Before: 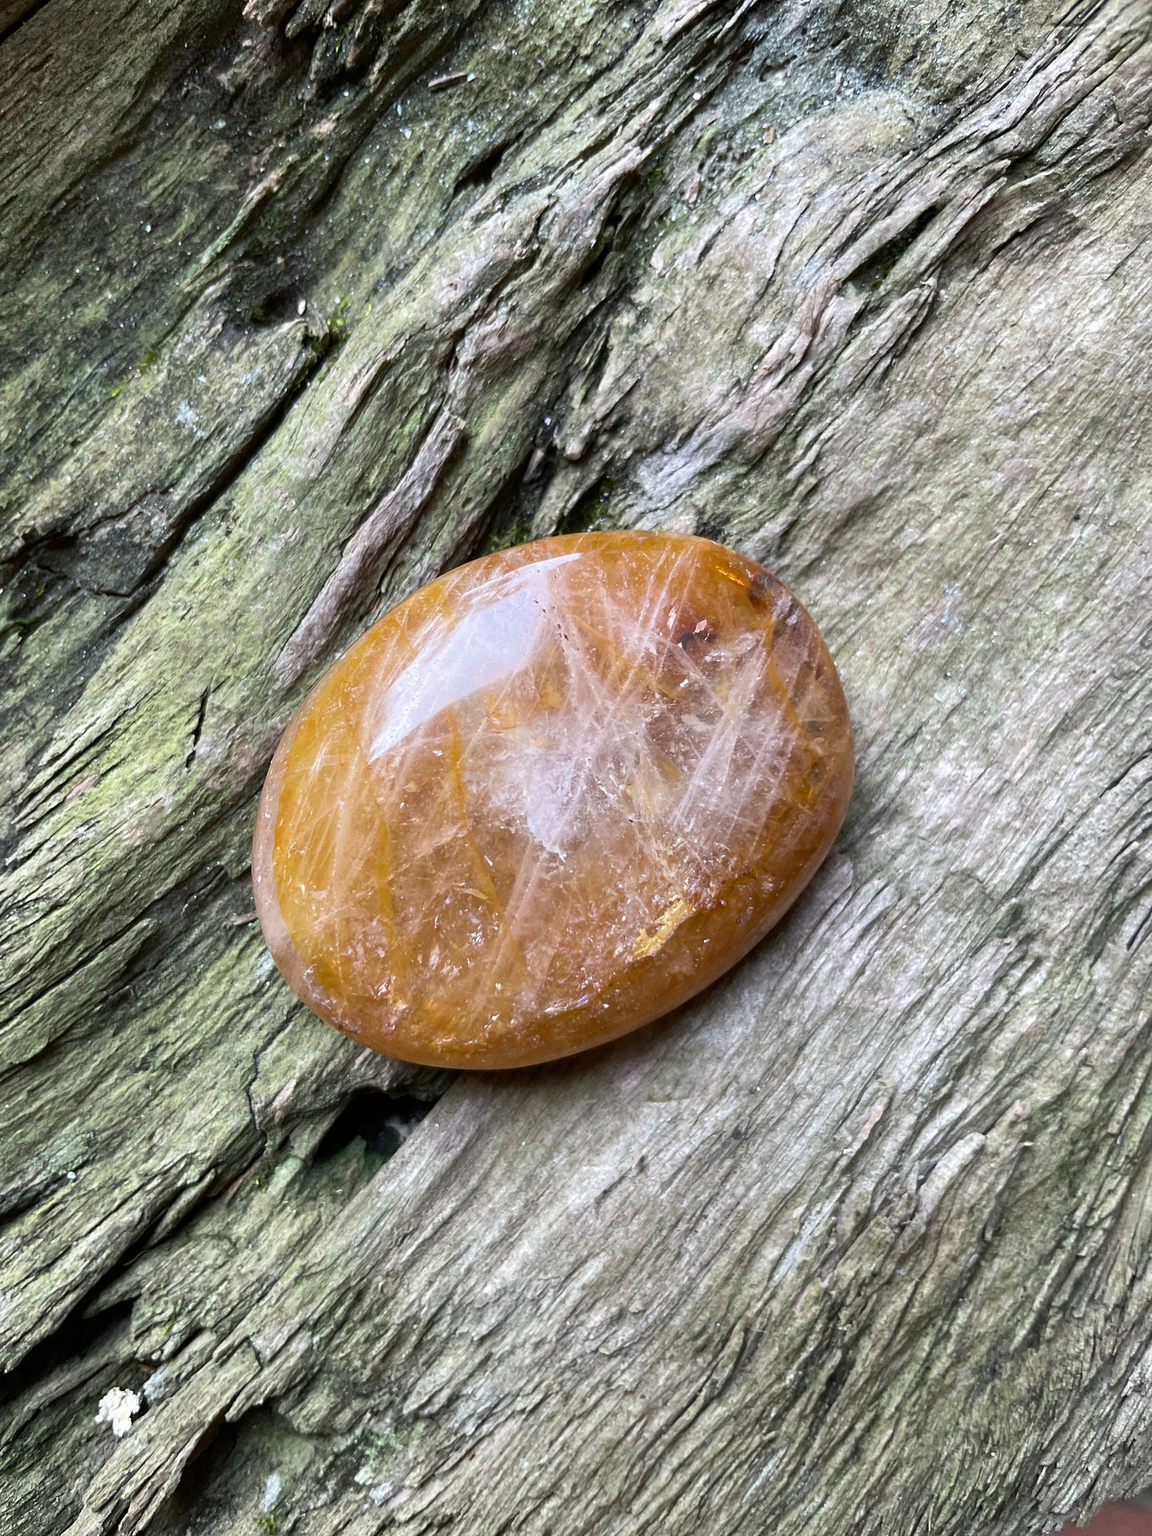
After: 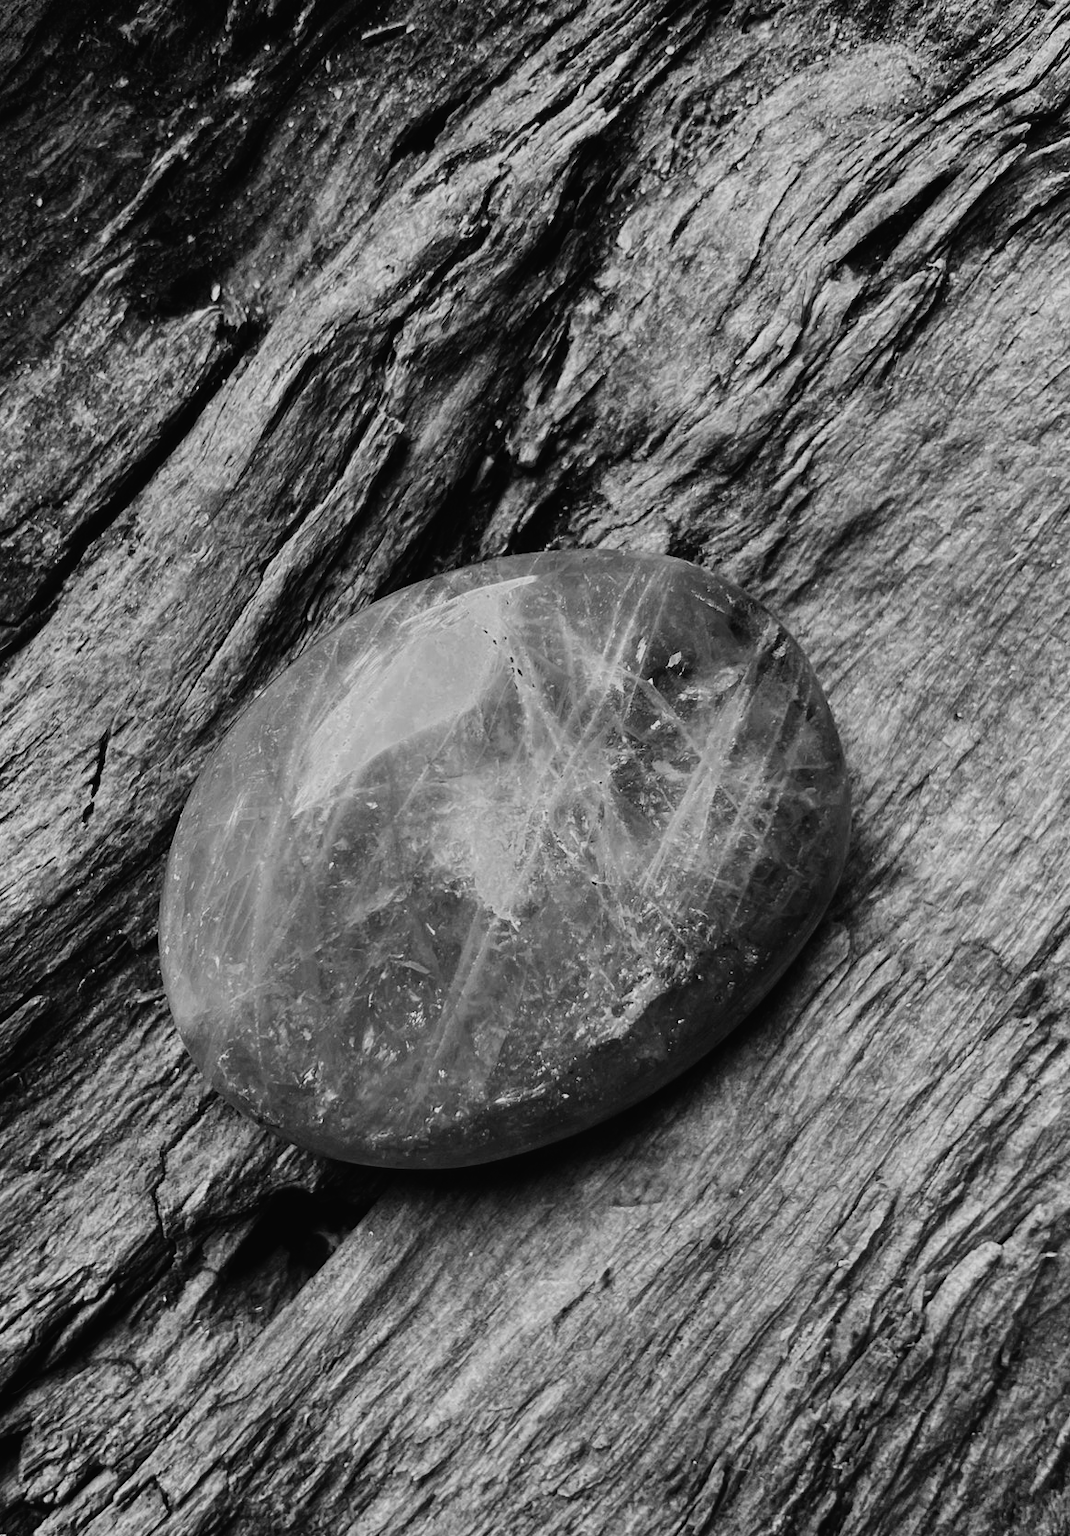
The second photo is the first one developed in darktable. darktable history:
tone equalizer: -8 EV -0.417 EV, -7 EV -0.389 EV, -6 EV -0.333 EV, -5 EV -0.222 EV, -3 EV 0.222 EV, -2 EV 0.333 EV, -1 EV 0.389 EV, +0 EV 0.417 EV, edges refinement/feathering 500, mask exposure compensation -1.57 EV, preserve details no
crop: left 9.929%, top 3.475%, right 9.188%, bottom 9.529%
color zones: curves: ch0 [(0.002, 0.593) (0.143, 0.417) (0.285, 0.541) (0.455, 0.289) (0.608, 0.327) (0.727, 0.283) (0.869, 0.571) (1, 0.603)]; ch1 [(0, 0) (0.143, 0) (0.286, 0) (0.429, 0) (0.571, 0) (0.714, 0) (0.857, 0)]
color balance: lift [1.016, 0.983, 1, 1.017], gamma [0.958, 1, 1, 1], gain [0.981, 1.007, 0.993, 1.002], input saturation 118.26%, contrast 13.43%, contrast fulcrum 21.62%, output saturation 82.76%
filmic rgb: black relative exposure -5 EV, white relative exposure 3.5 EV, hardness 3.19, contrast 1.2, highlights saturation mix -50%
exposure: black level correction -0.016, exposure -1.018 EV, compensate highlight preservation false
